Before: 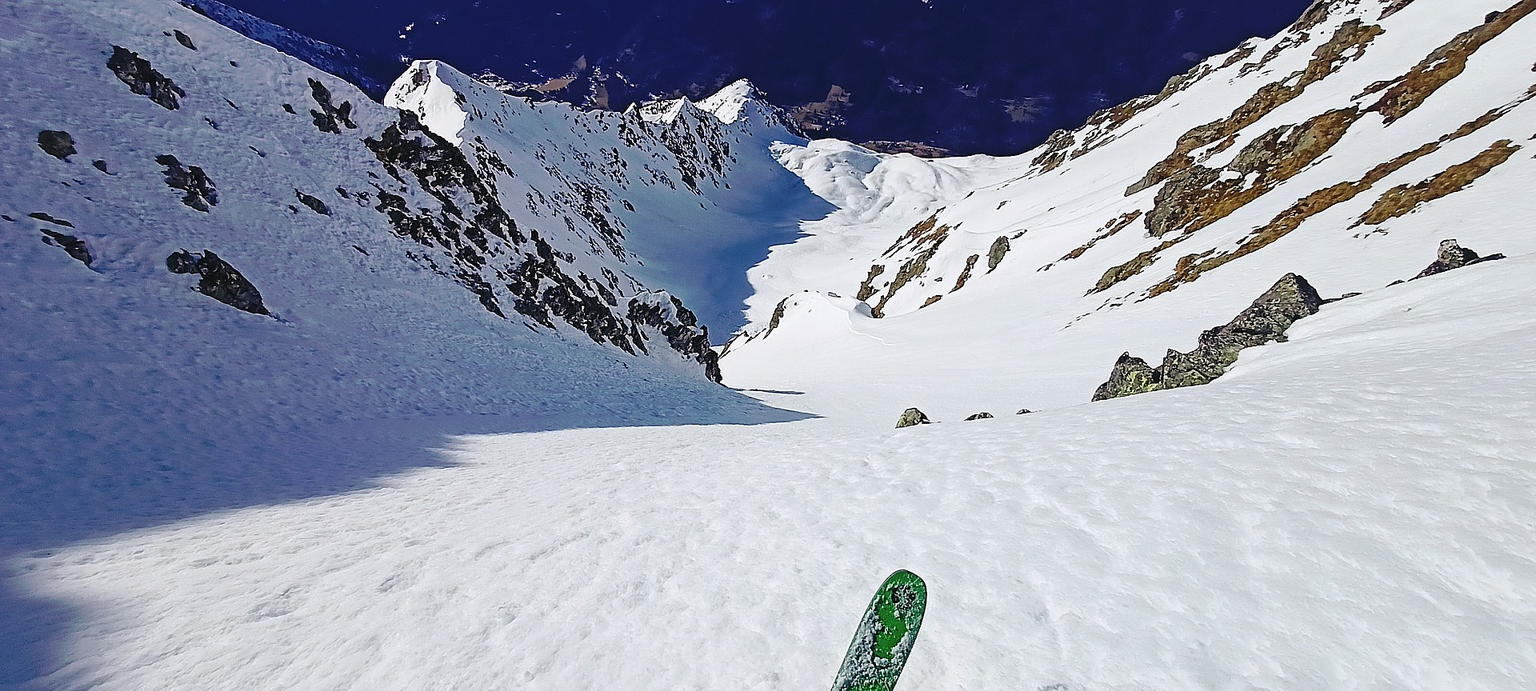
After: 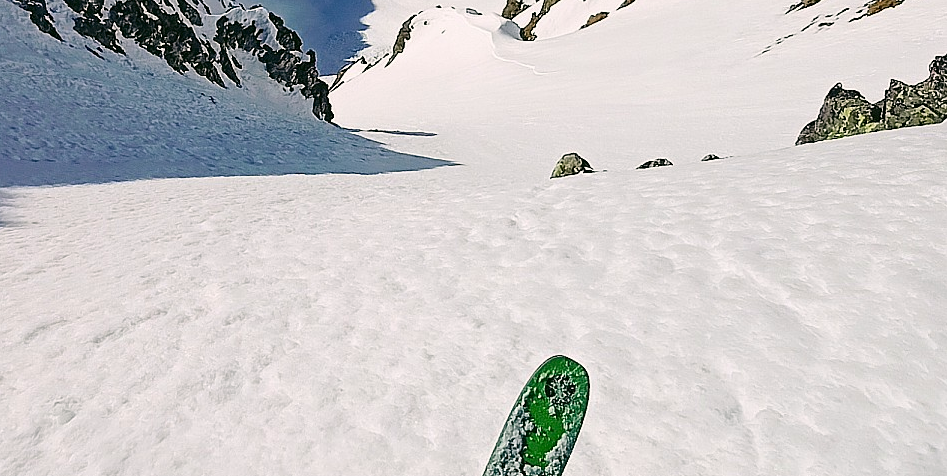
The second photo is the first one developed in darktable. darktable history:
color correction: highlights a* 3.99, highlights b* 4.91, shadows a* -7.02, shadows b* 5.01
exposure: black level correction 0.001, compensate exposure bias true, compensate highlight preservation false
crop: left 29.655%, top 41.396%, right 20.997%, bottom 3.464%
